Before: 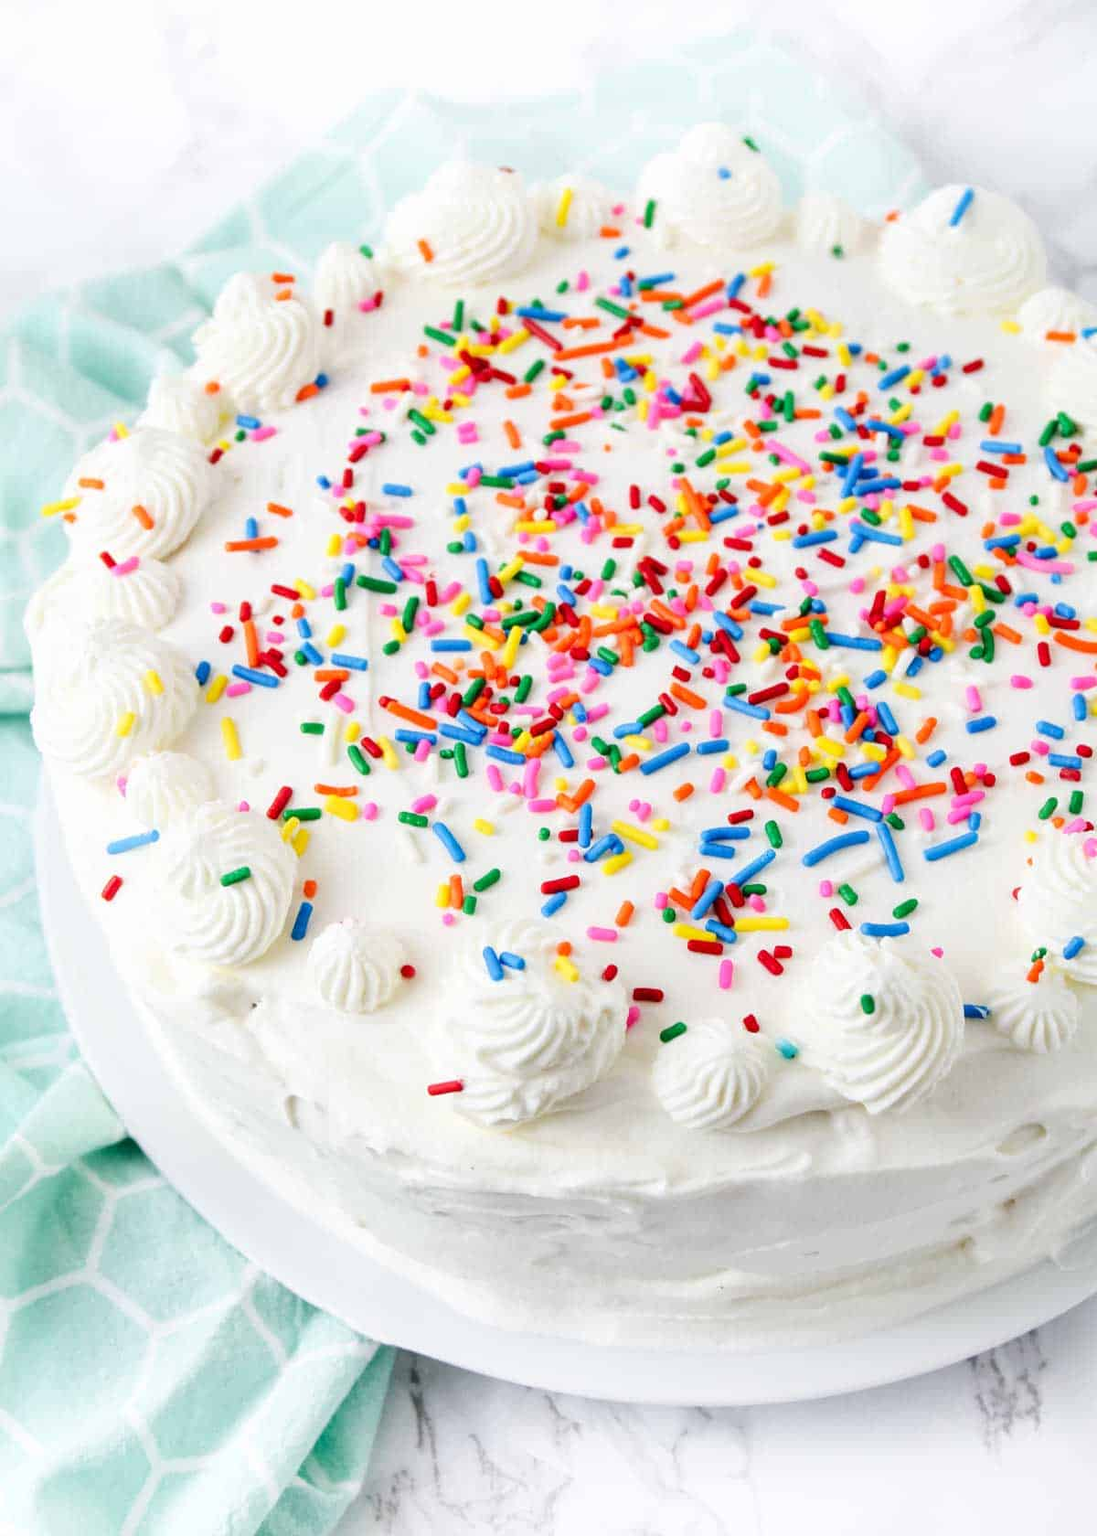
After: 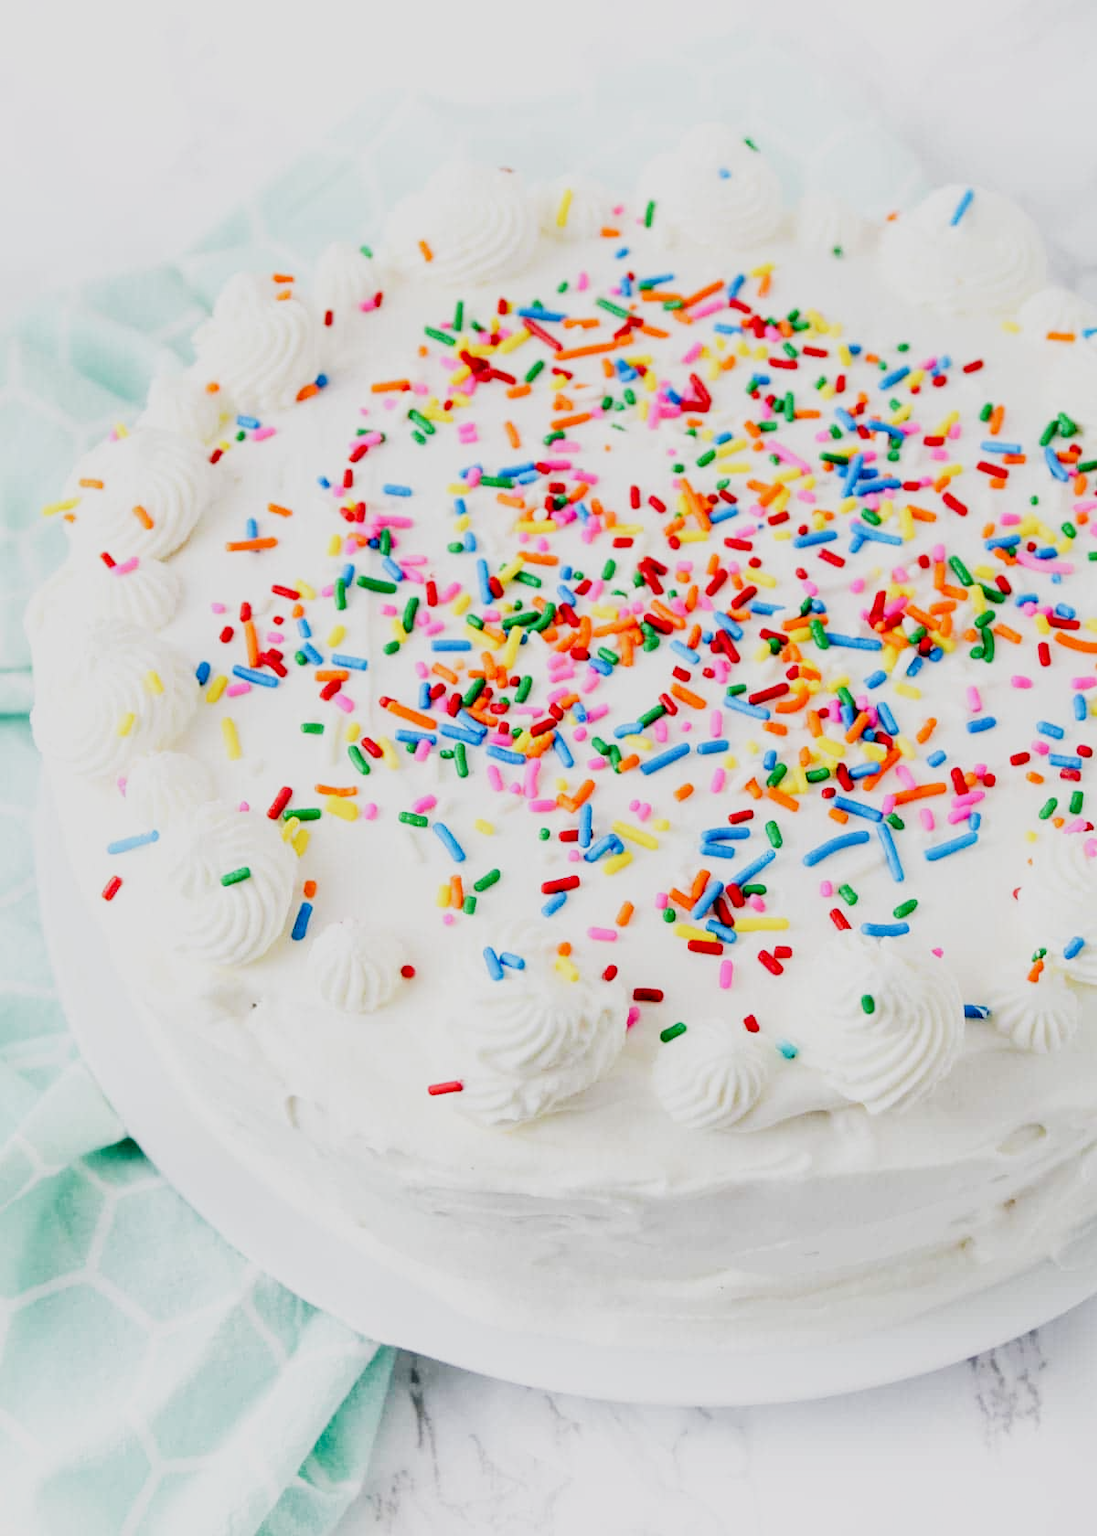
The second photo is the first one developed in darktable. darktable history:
filmic rgb: black relative exposure -7.32 EV, white relative exposure 5.05 EV, hardness 3.19, preserve chrominance no, color science v3 (2019), use custom middle-gray values true
tone curve: curves: ch0 [(0, 0) (0.003, 0.032) (0.011, 0.033) (0.025, 0.036) (0.044, 0.046) (0.069, 0.069) (0.1, 0.108) (0.136, 0.157) (0.177, 0.208) (0.224, 0.256) (0.277, 0.313) (0.335, 0.379) (0.399, 0.444) (0.468, 0.514) (0.543, 0.595) (0.623, 0.687) (0.709, 0.772) (0.801, 0.854) (0.898, 0.933) (1, 1)], color space Lab, linked channels, preserve colors none
